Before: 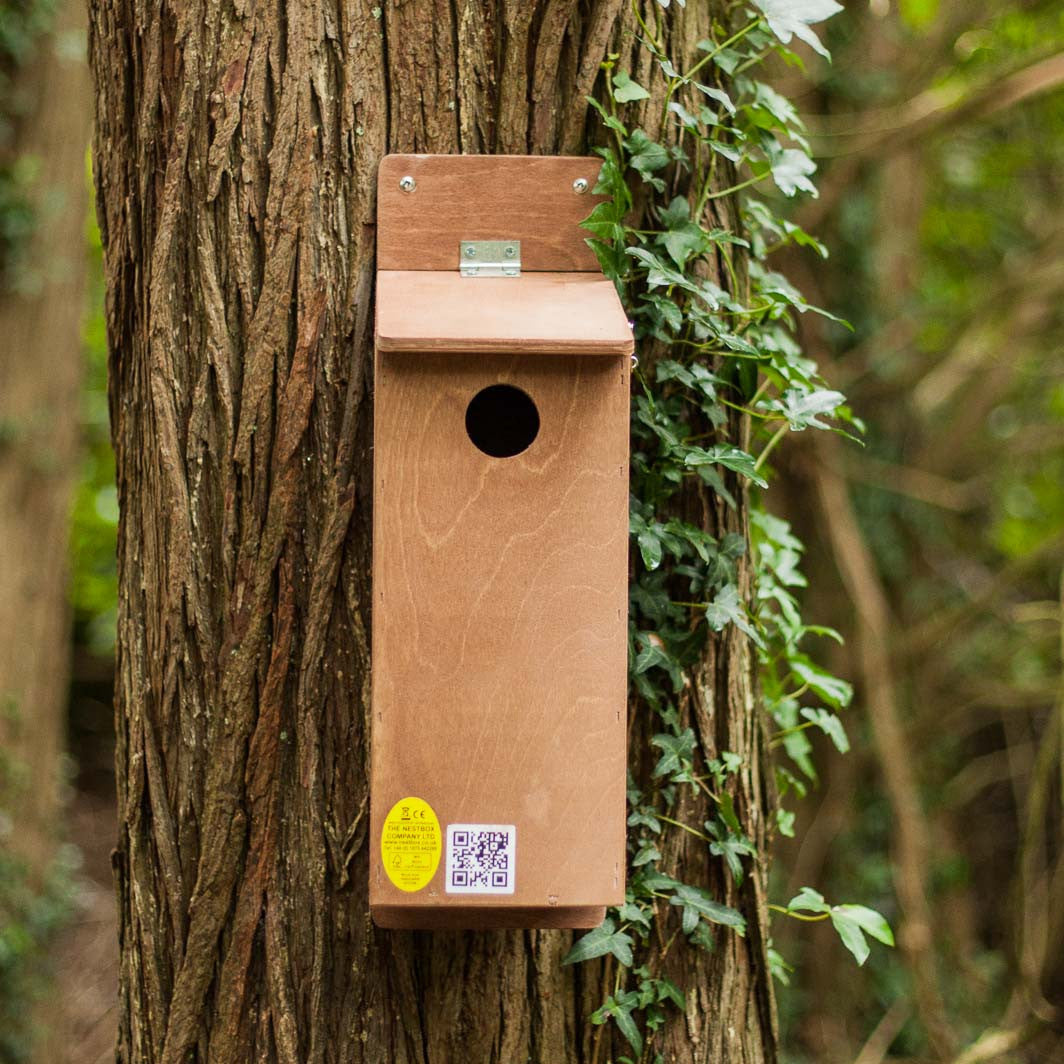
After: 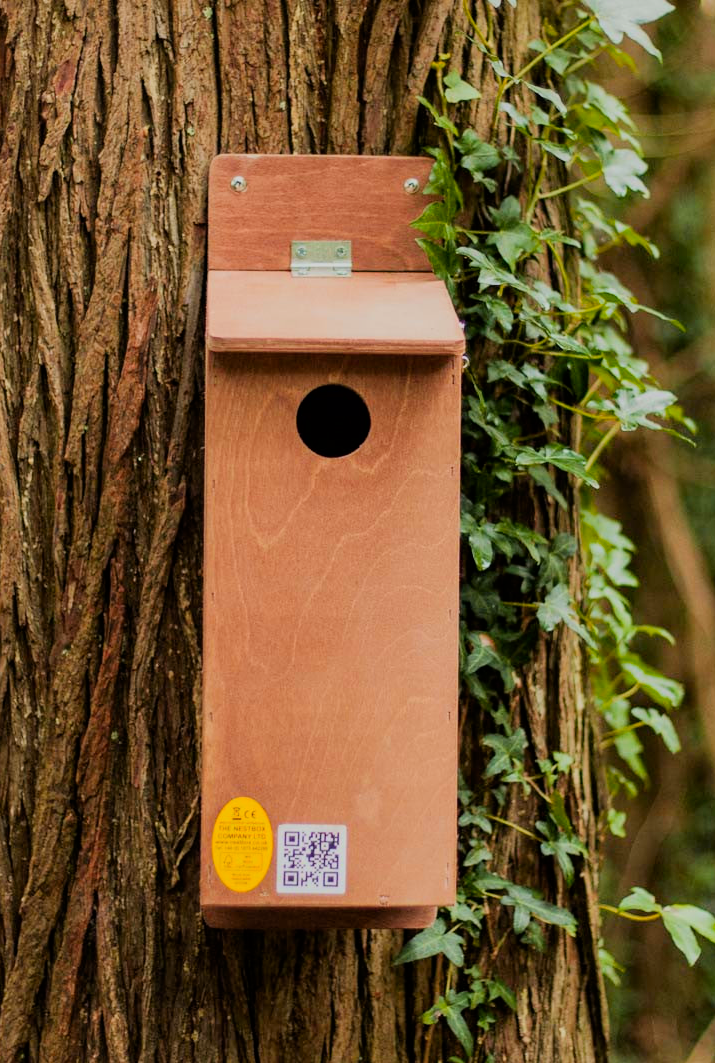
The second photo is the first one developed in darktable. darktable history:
filmic rgb: black relative exposure -7.65 EV, white relative exposure 4.56 EV, hardness 3.61, color science v6 (2022)
color zones: curves: ch1 [(0.24, 0.629) (0.75, 0.5)]; ch2 [(0.255, 0.454) (0.745, 0.491)]
crop and rotate: left 15.909%, right 16.876%
